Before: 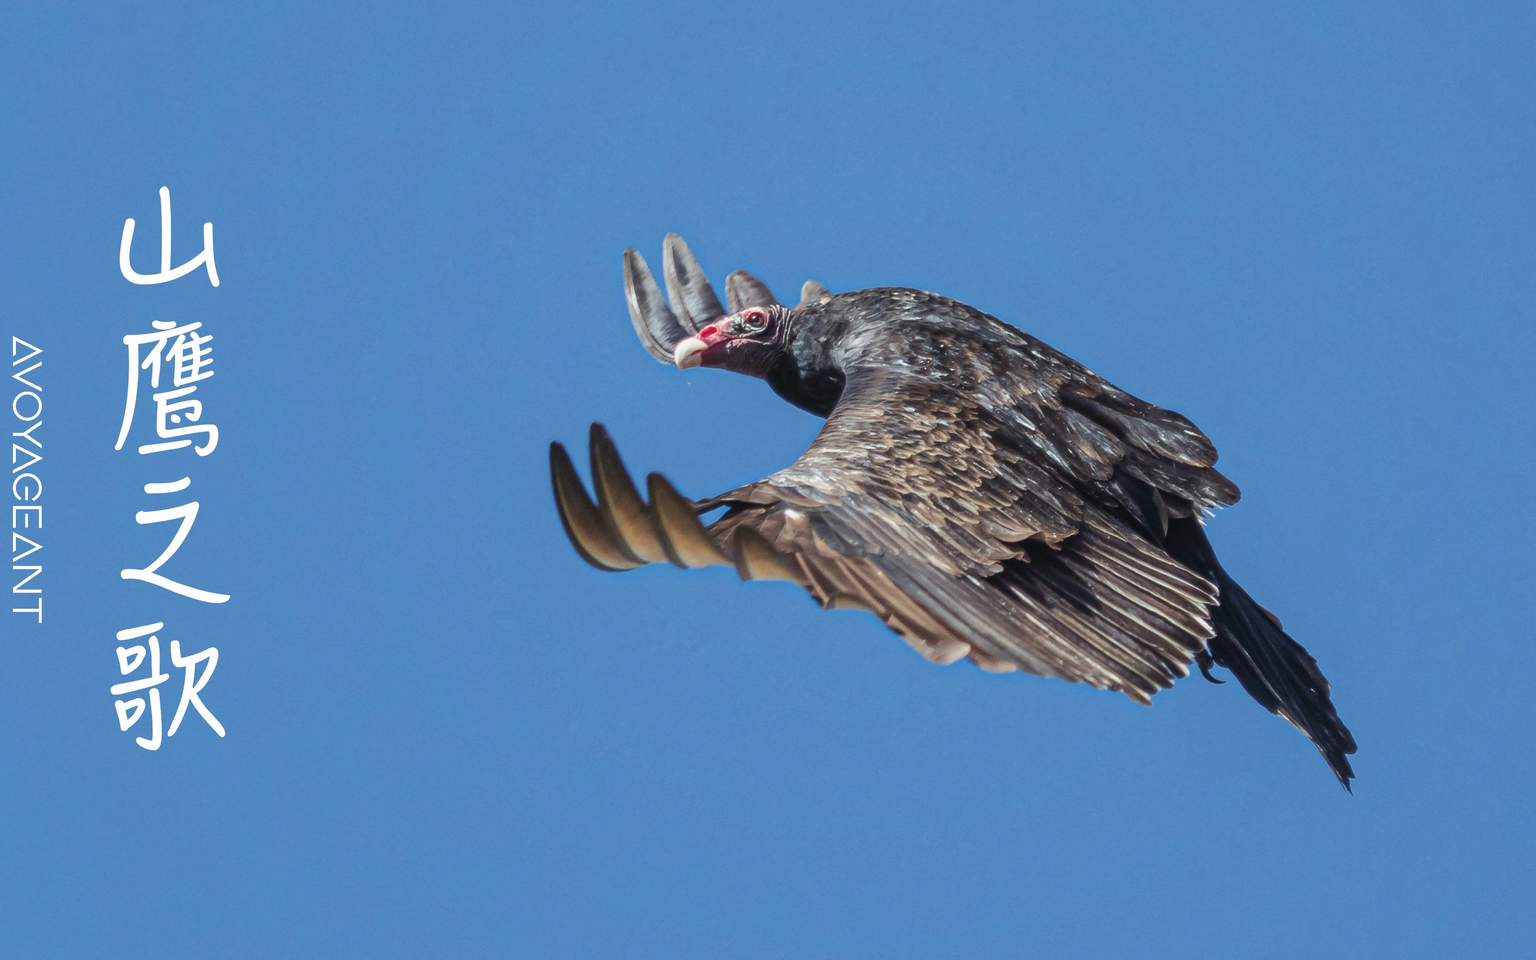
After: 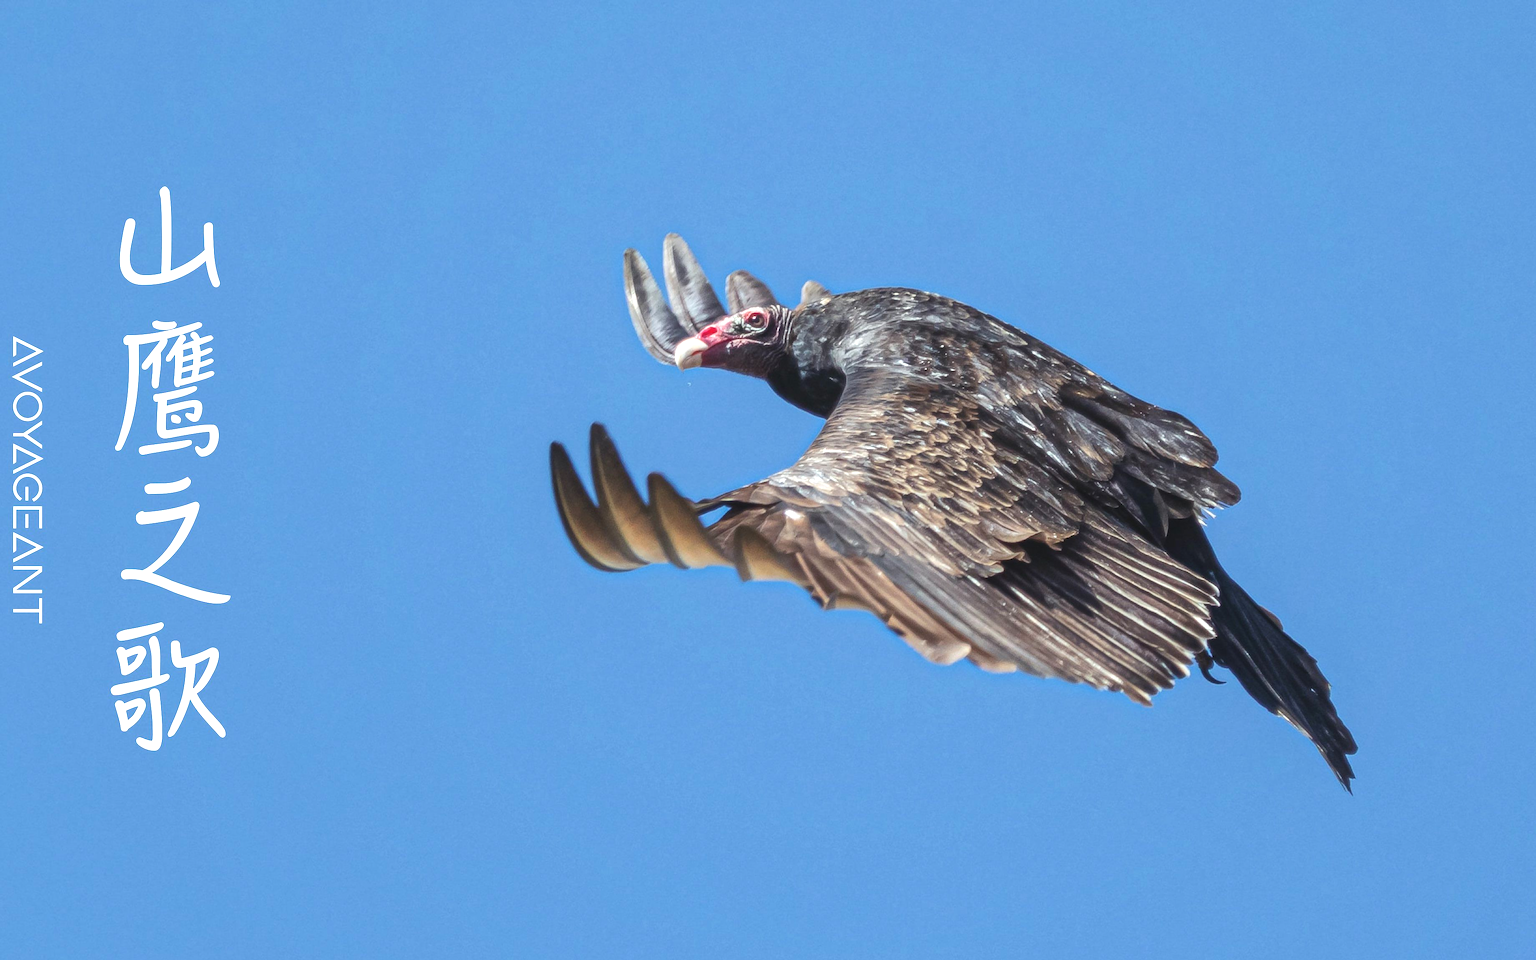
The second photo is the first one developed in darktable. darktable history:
exposure: black level correction -0.002, exposure 0.536 EV, compensate highlight preservation false
